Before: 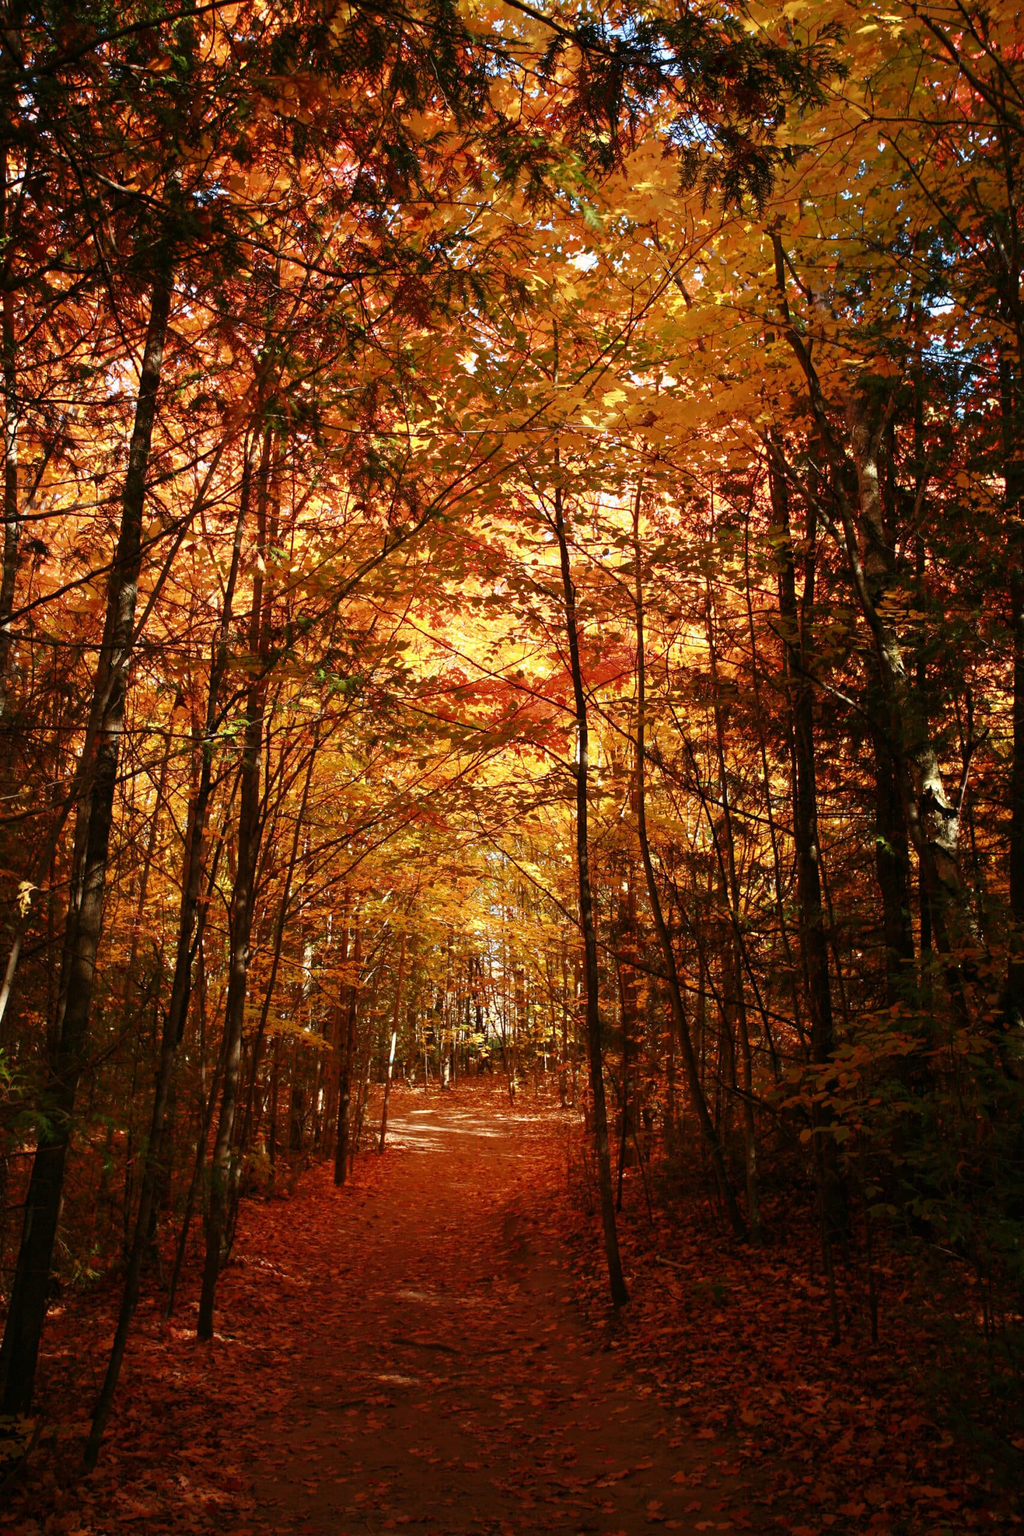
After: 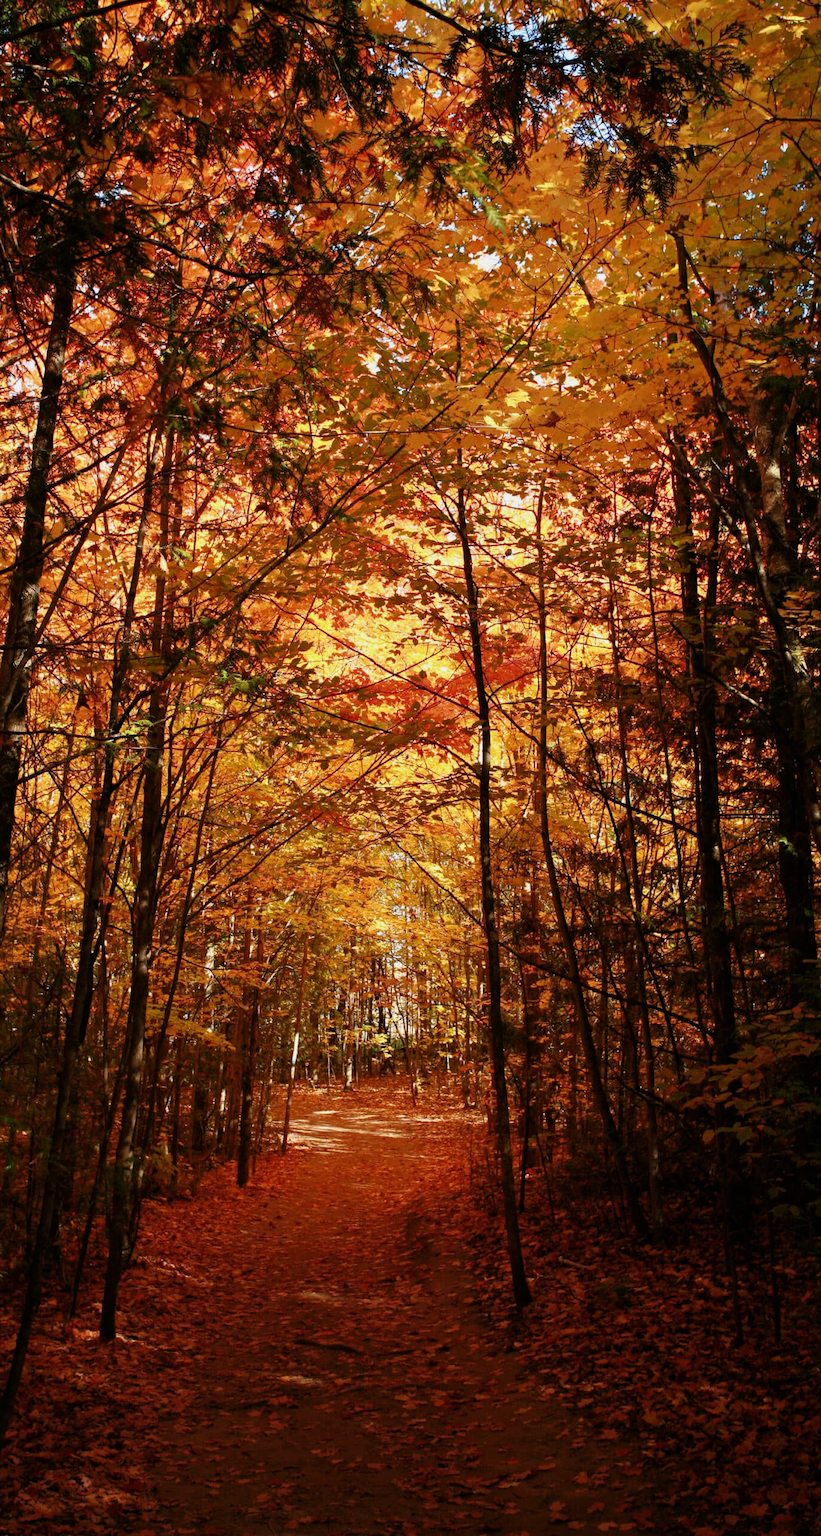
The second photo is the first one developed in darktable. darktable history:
filmic rgb: black relative exposure -9.62 EV, white relative exposure 3.03 EV, hardness 6.11
crop and rotate: left 9.582%, right 10.277%
tone equalizer: edges refinement/feathering 500, mask exposure compensation -1.57 EV, preserve details no
